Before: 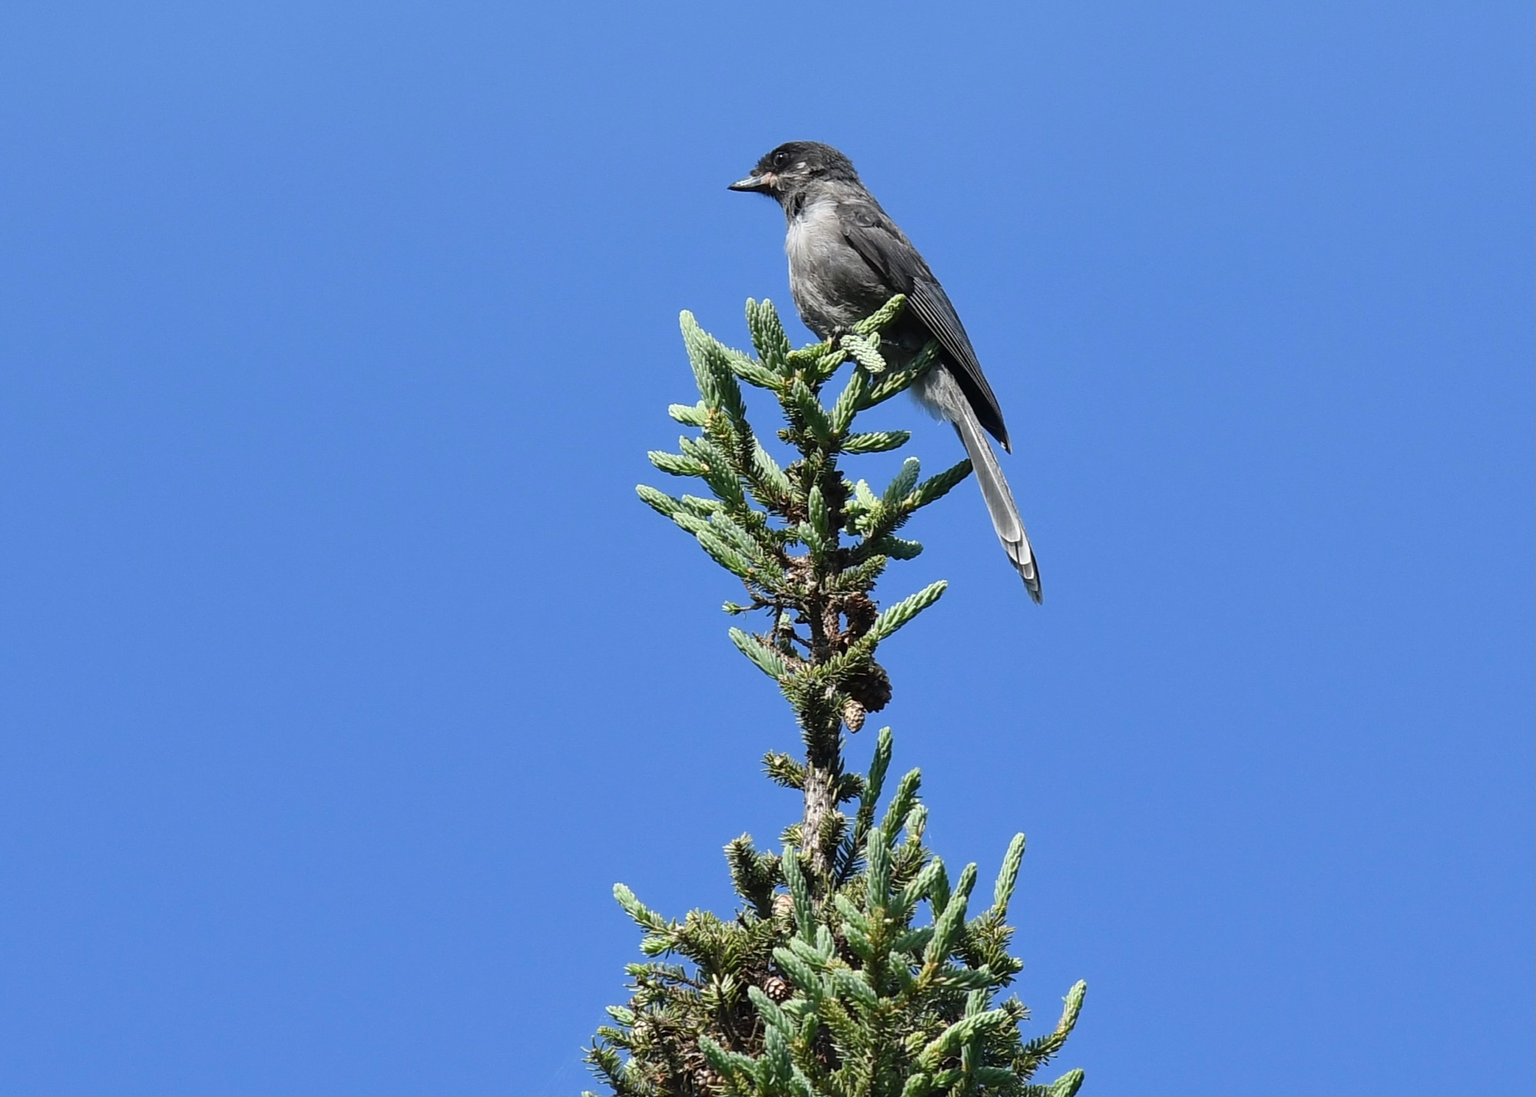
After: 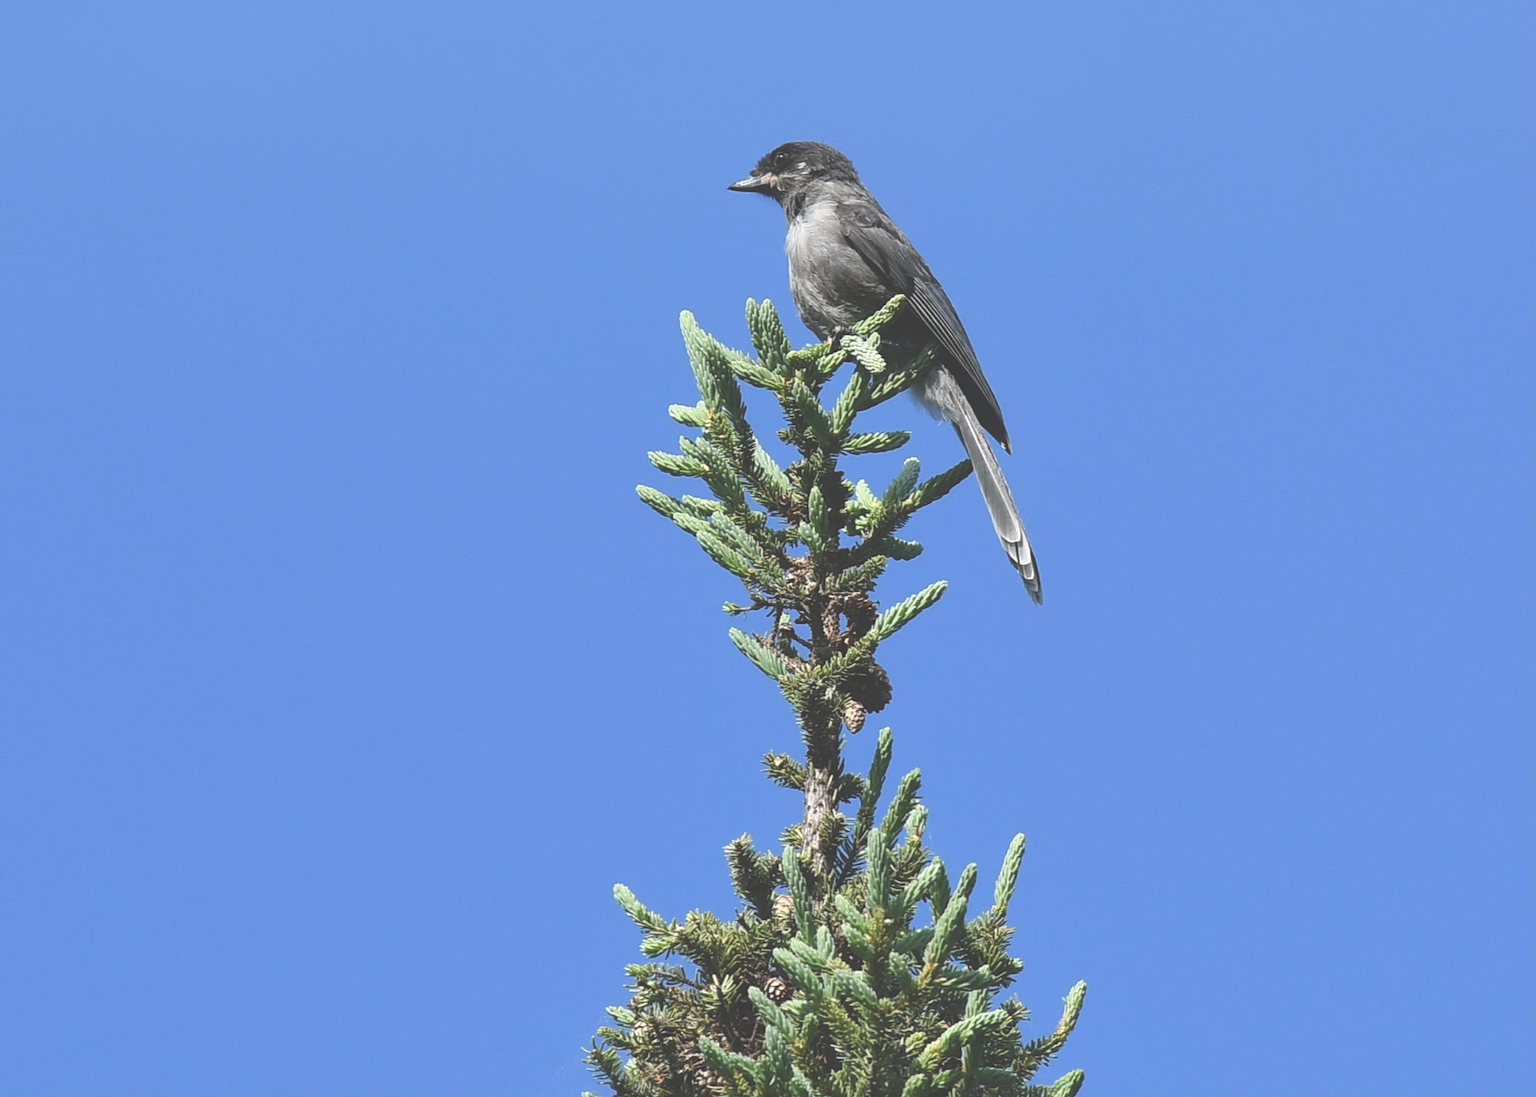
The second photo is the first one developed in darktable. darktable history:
exposure: black level correction -0.043, exposure 0.065 EV, compensate exposure bias true, compensate highlight preservation false
shadows and highlights: radius 335.23, shadows 63.22, highlights 5.39, compress 87.87%, soften with gaussian
